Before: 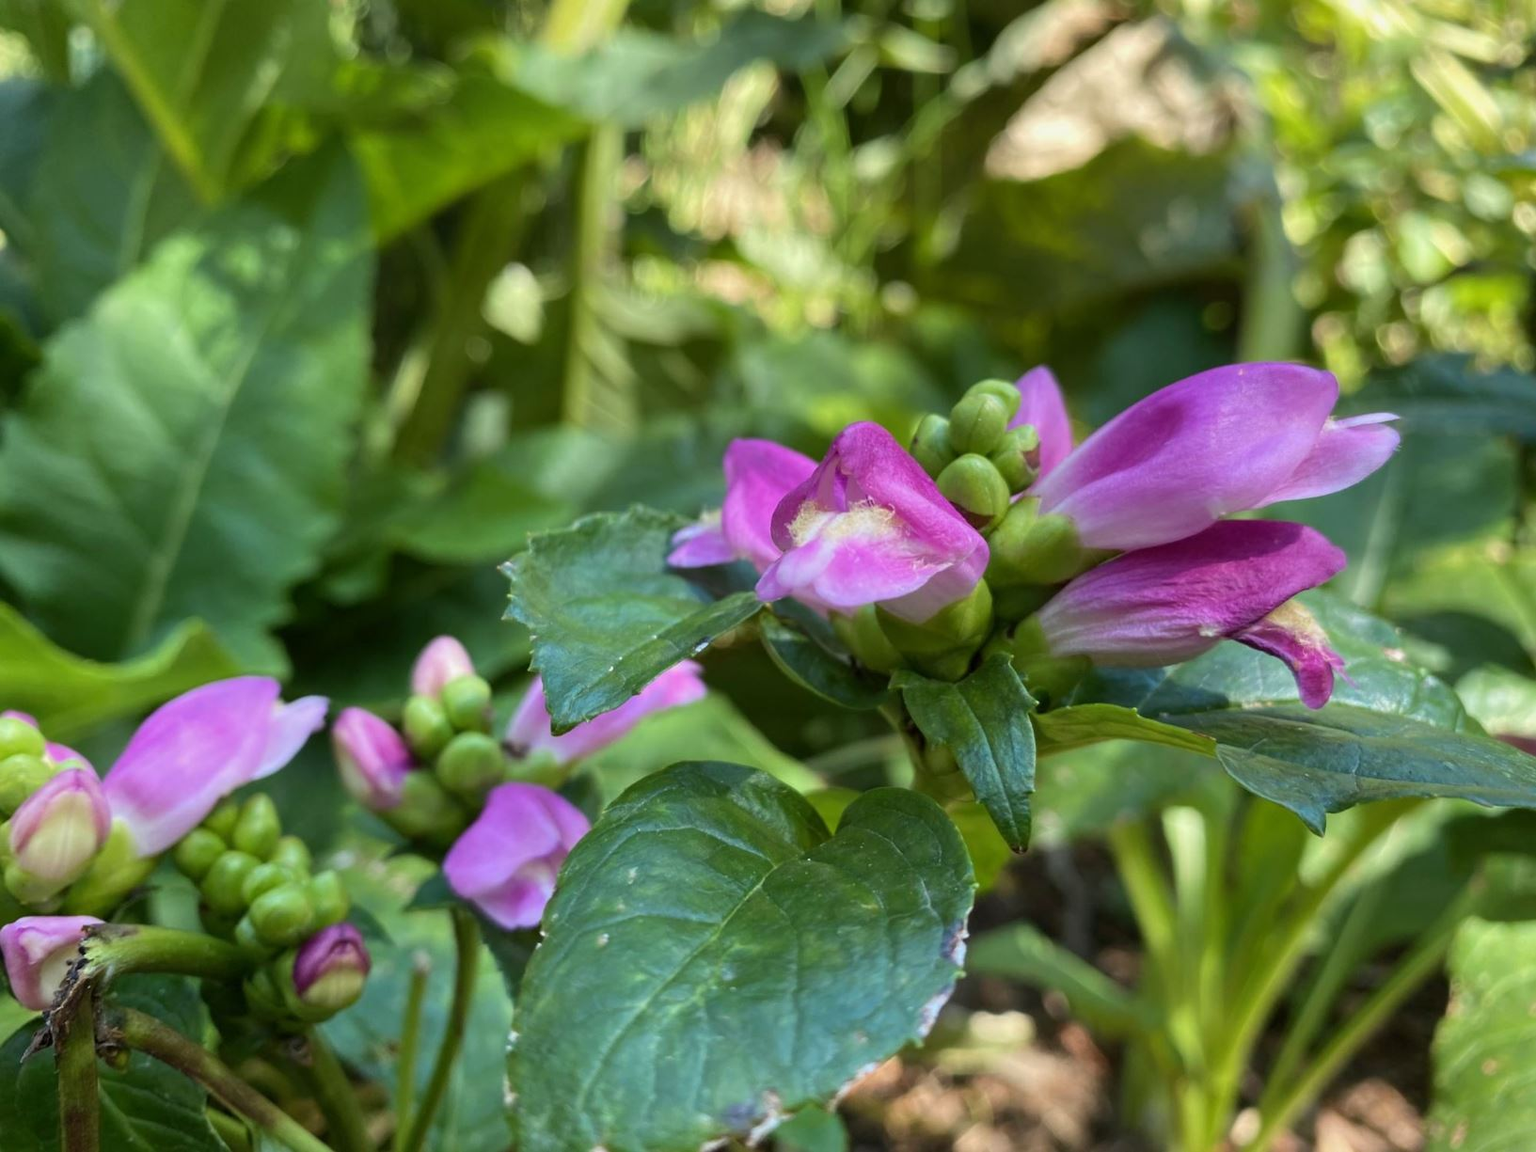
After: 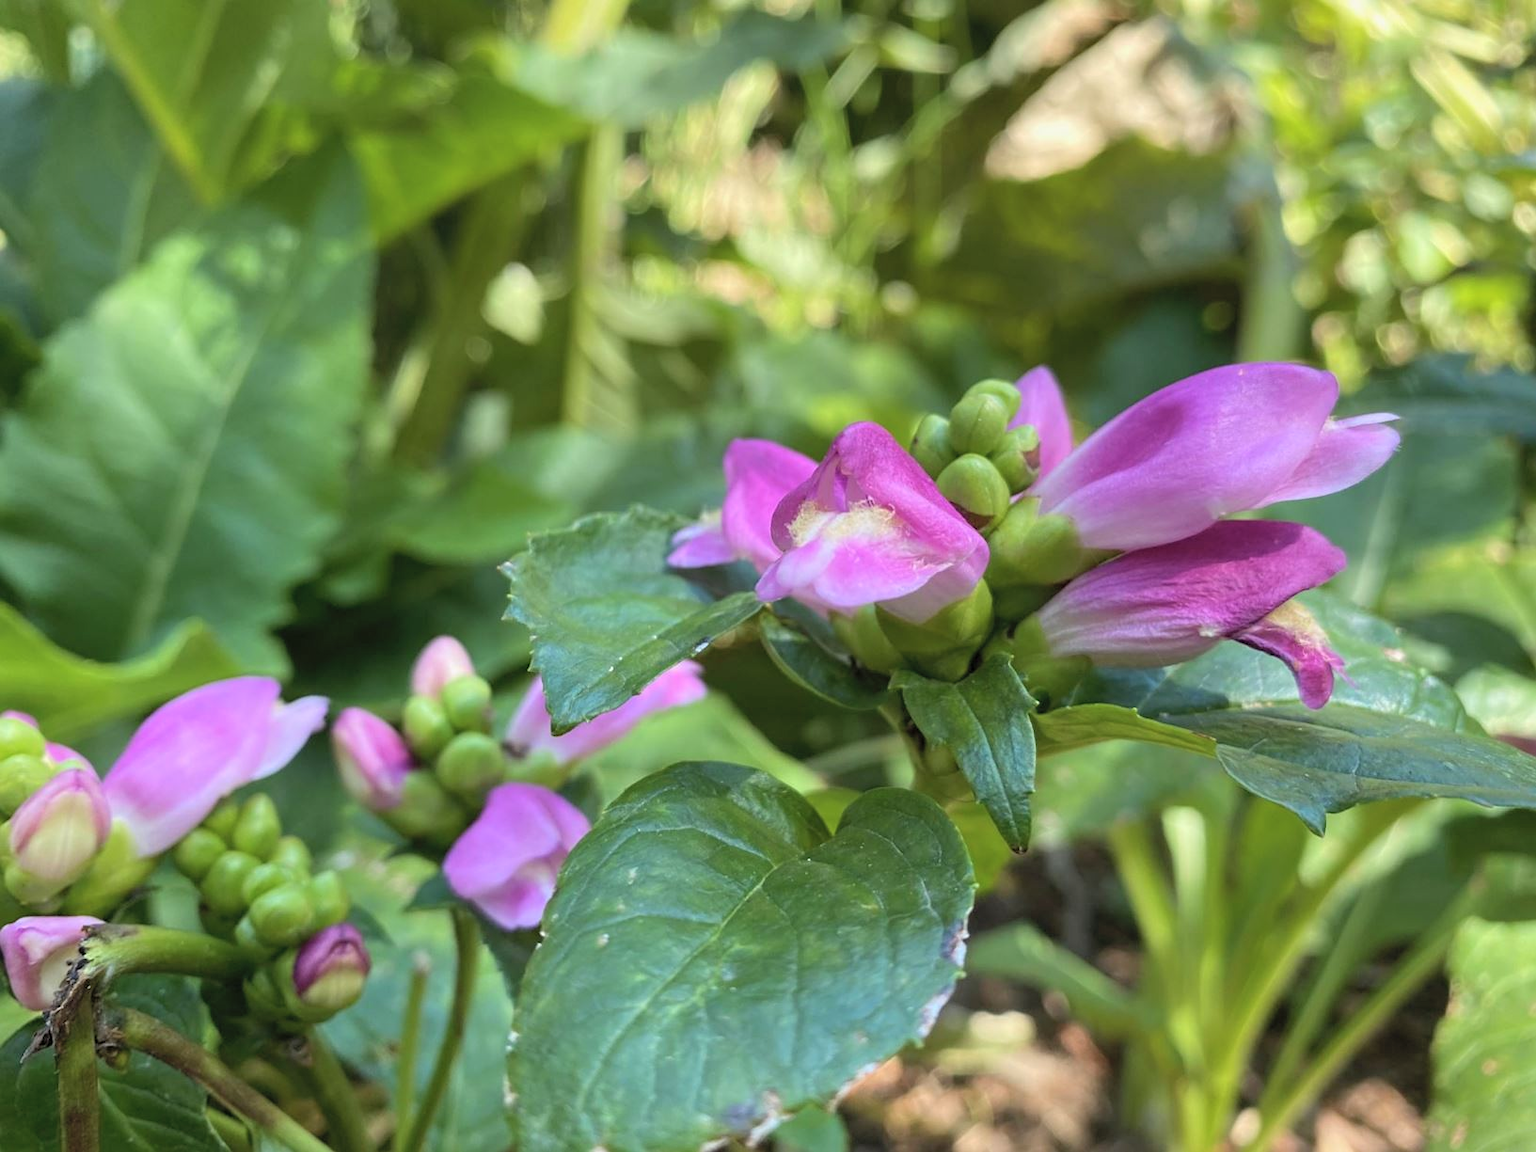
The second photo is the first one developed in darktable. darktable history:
contrast brightness saturation: brightness 0.131
sharpen: amount 0.201
